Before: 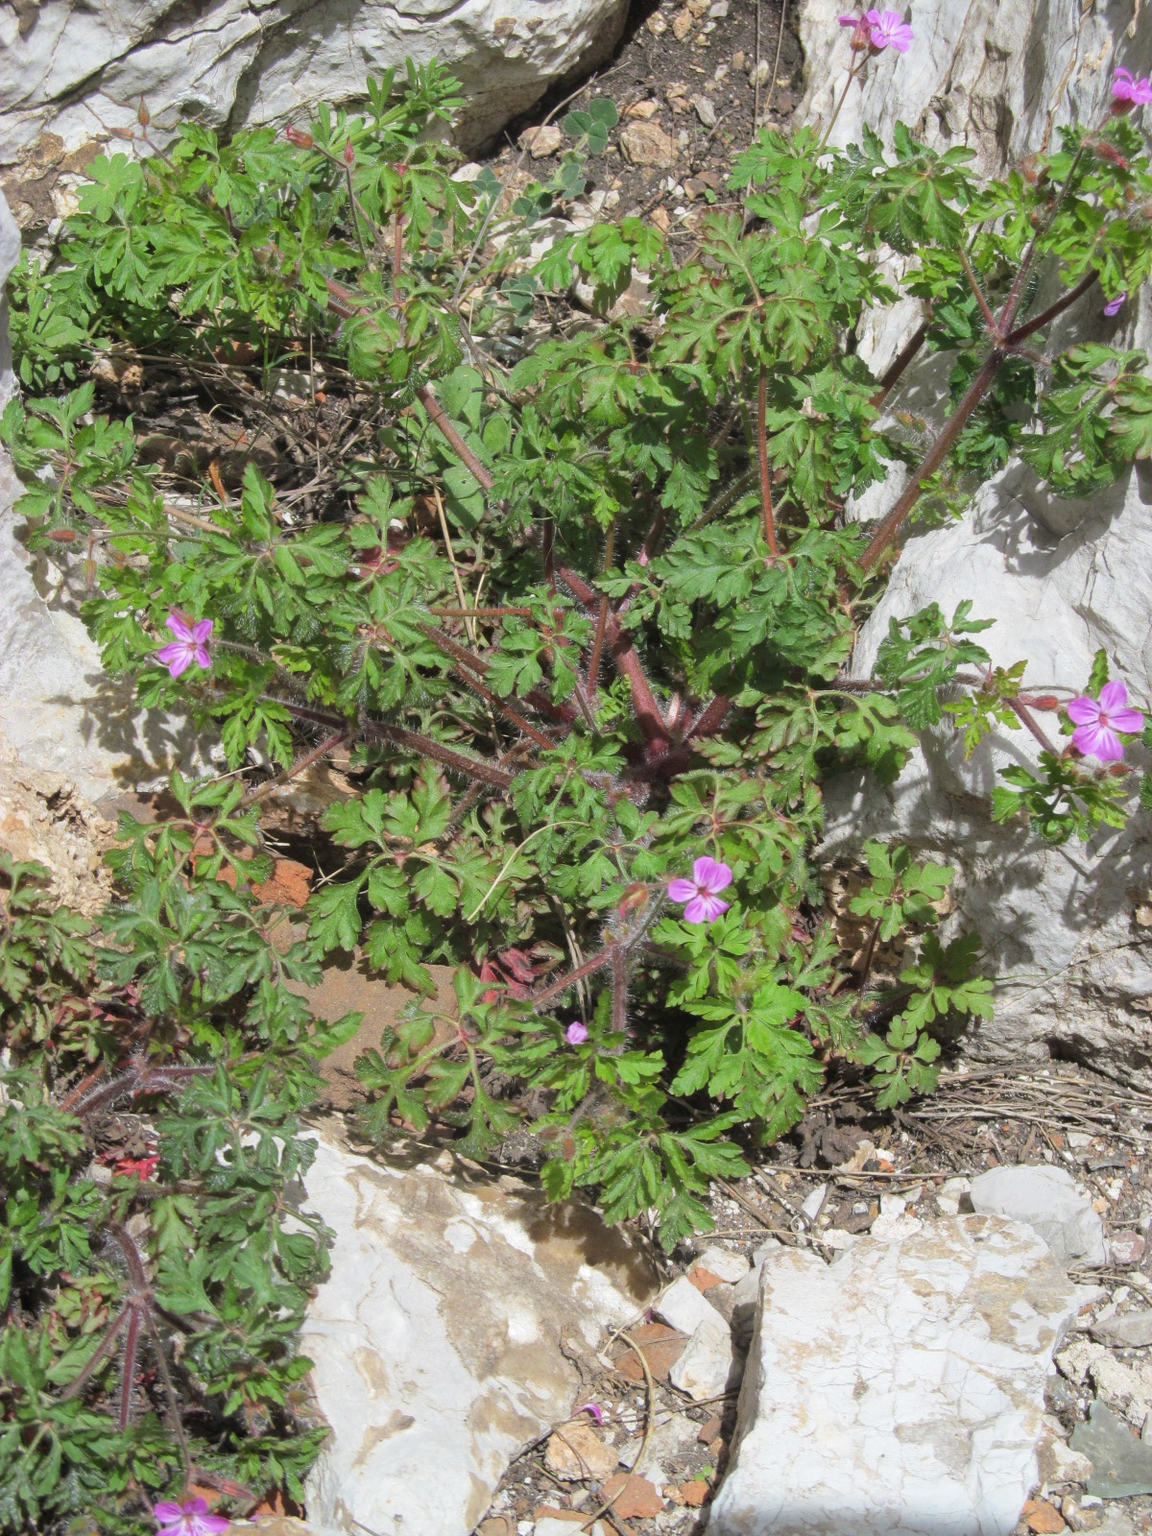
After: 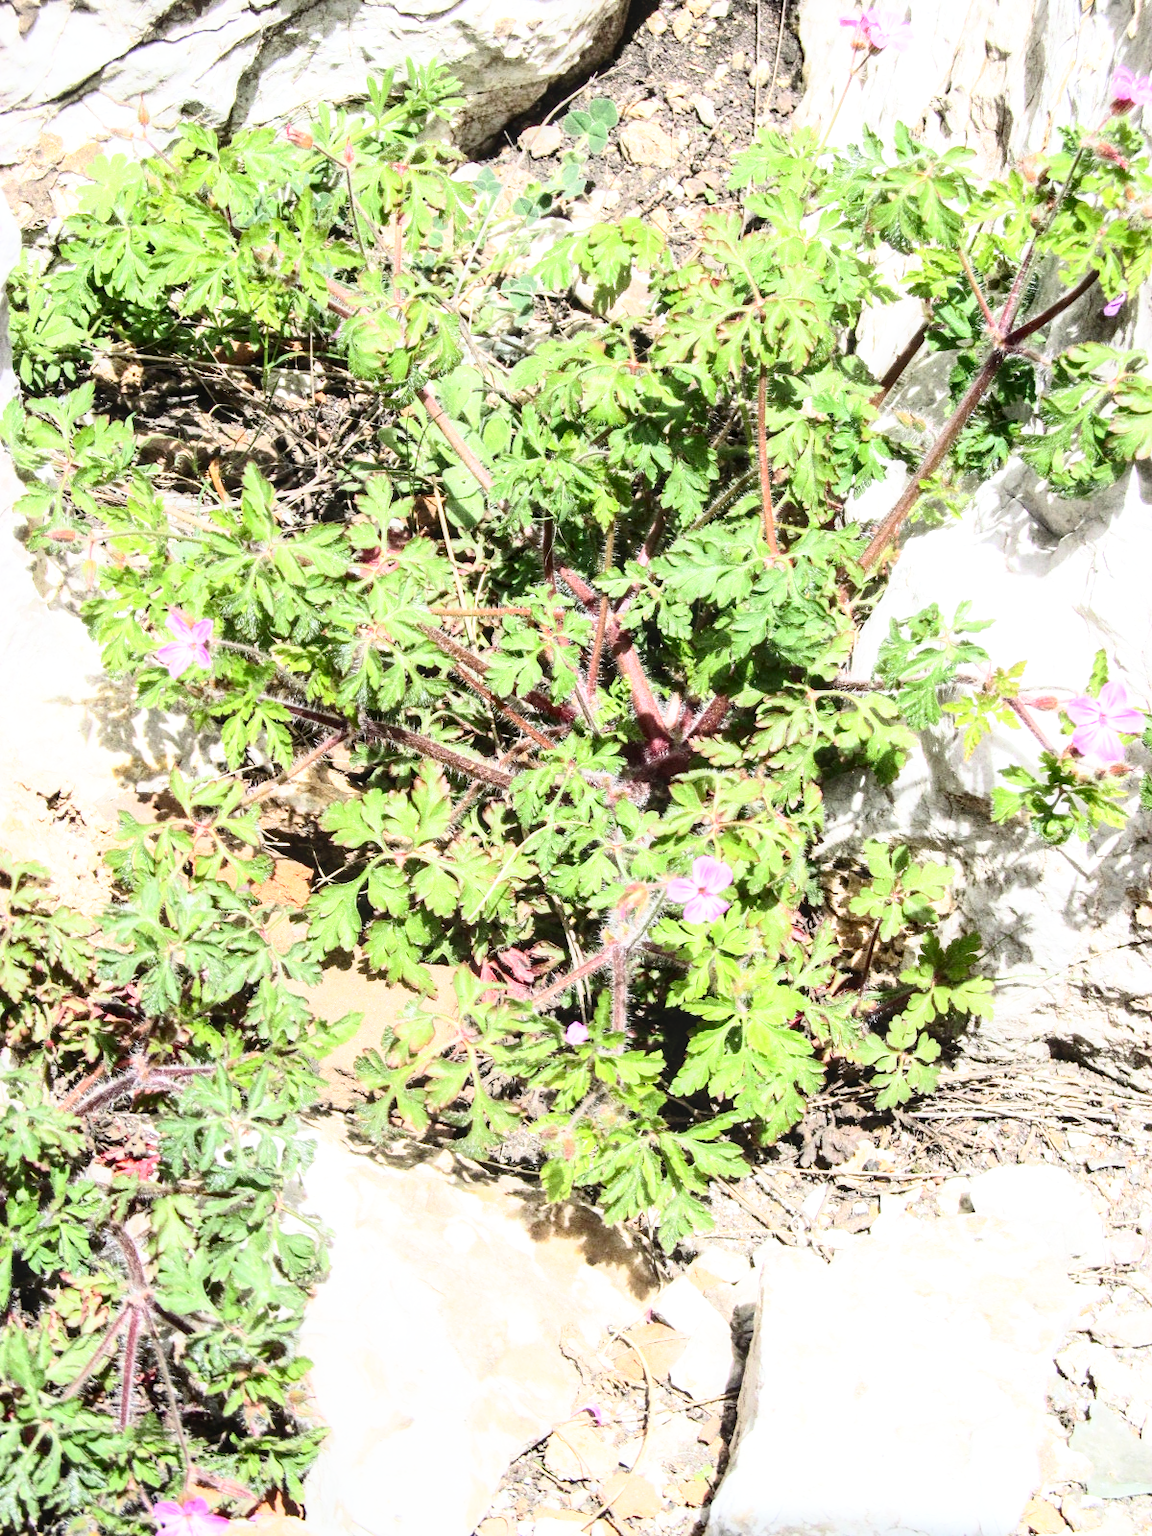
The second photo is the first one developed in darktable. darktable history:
local contrast: on, module defaults
contrast brightness saturation: contrast 0.372, brightness 0.11
base curve: curves: ch0 [(0, 0) (0.012, 0.01) (0.073, 0.168) (0.31, 0.711) (0.645, 0.957) (1, 1)], preserve colors none
tone curve: color space Lab, independent channels, preserve colors none
